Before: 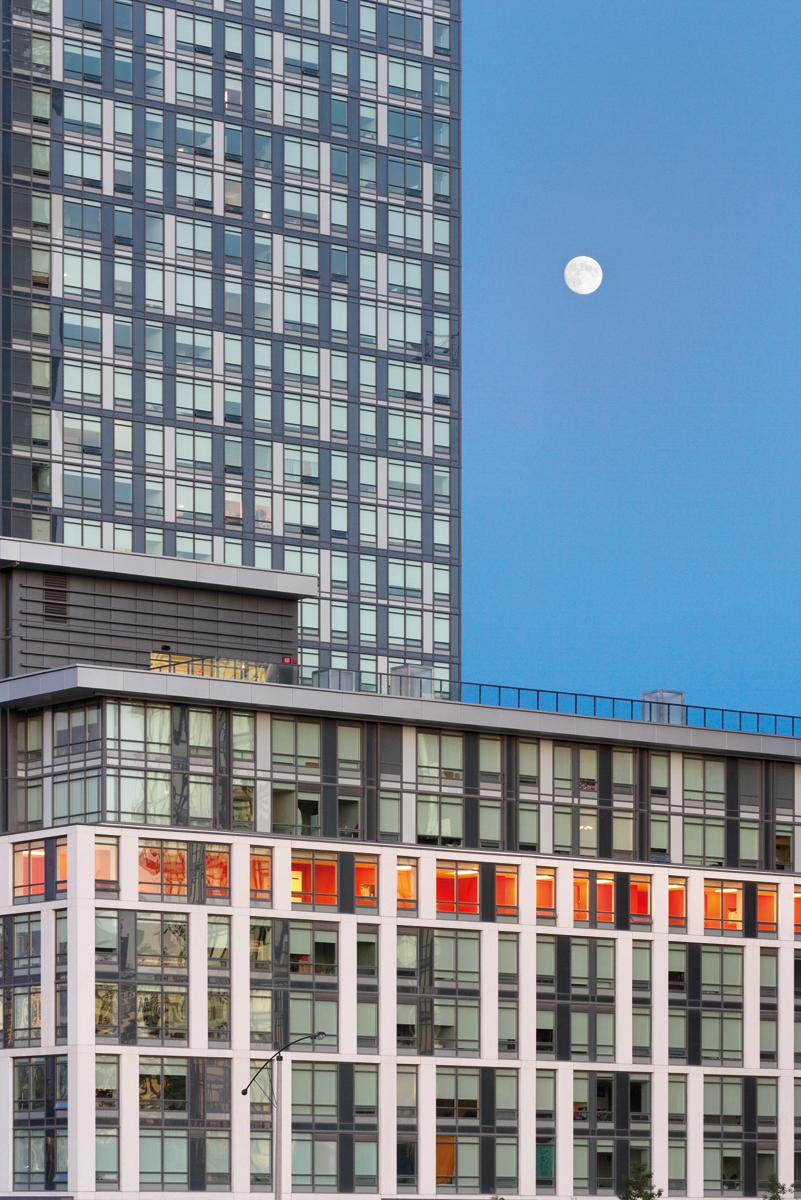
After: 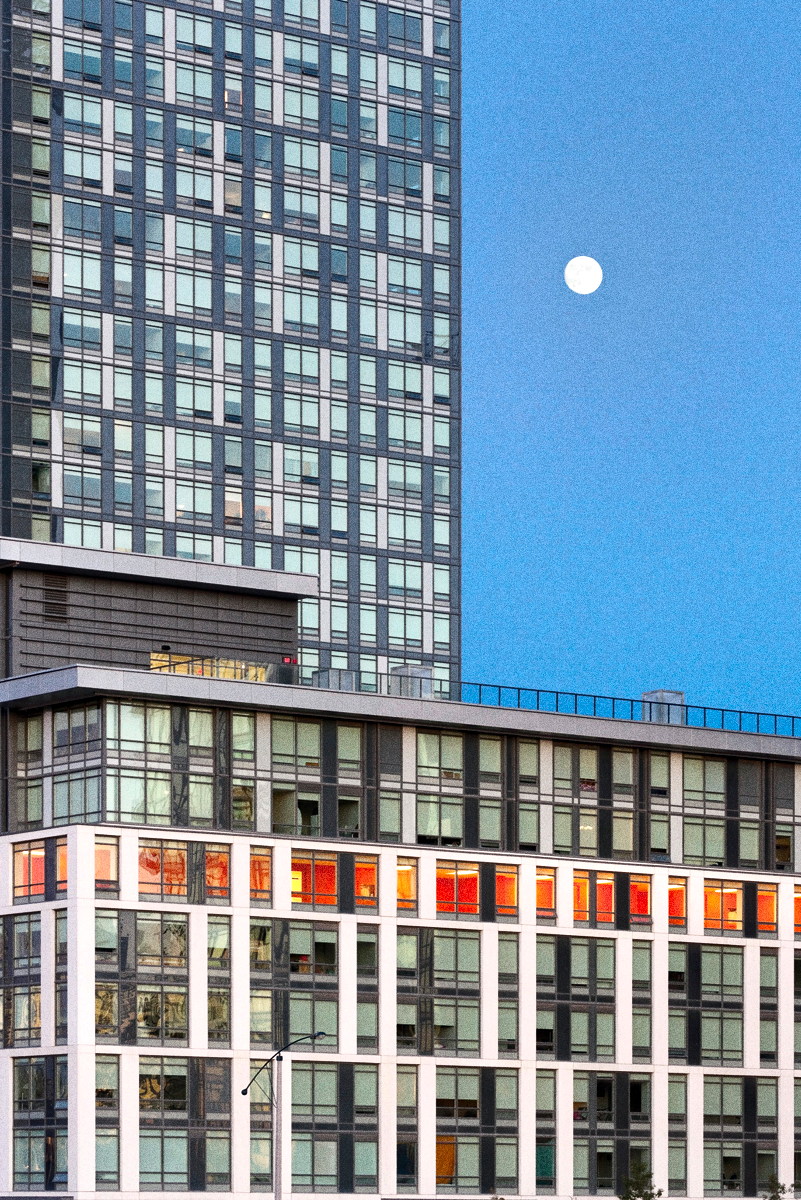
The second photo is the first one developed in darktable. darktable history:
grain: coarseness 0.09 ISO, strength 40%
tone equalizer: -8 EV -0.417 EV, -7 EV -0.389 EV, -6 EV -0.333 EV, -5 EV -0.222 EV, -3 EV 0.222 EV, -2 EV 0.333 EV, -1 EV 0.389 EV, +0 EV 0.417 EV, edges refinement/feathering 500, mask exposure compensation -1.57 EV, preserve details no
haze removal: compatibility mode true, adaptive false
